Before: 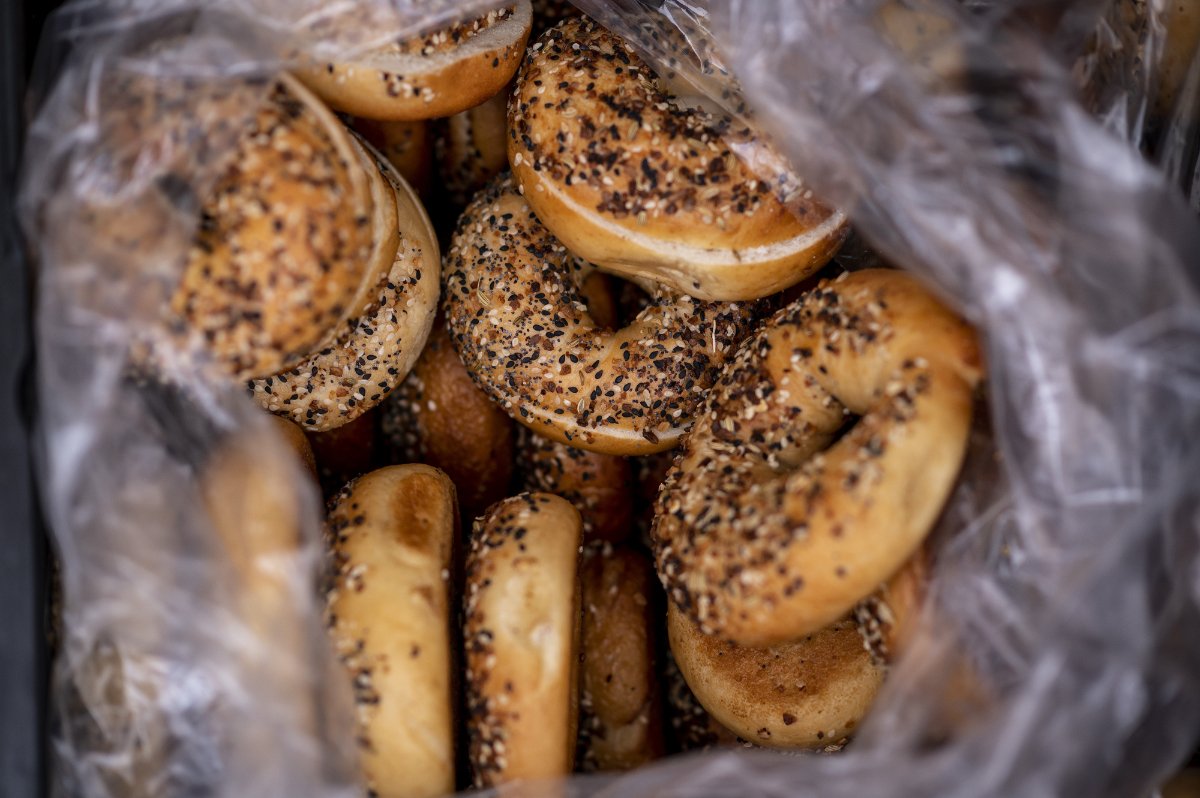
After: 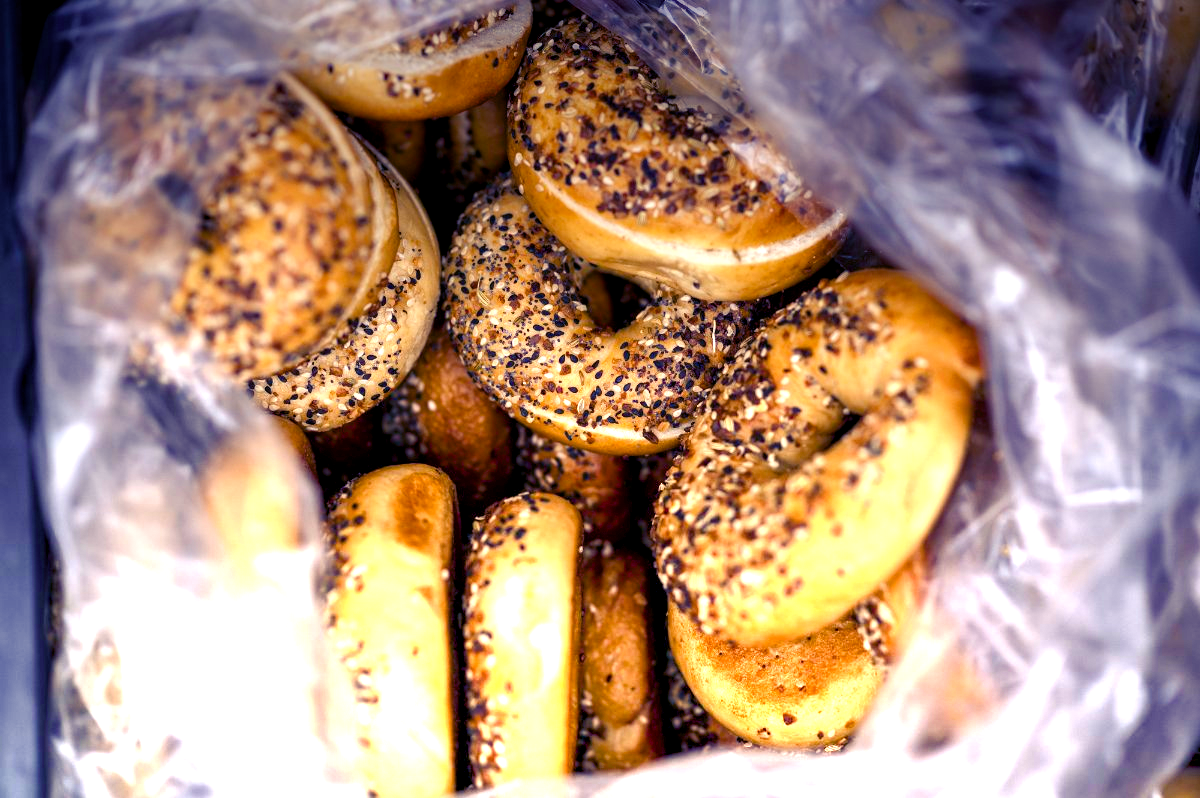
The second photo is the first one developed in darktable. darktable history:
color balance rgb: shadows lift › luminance -28.76%, shadows lift › chroma 15%, shadows lift › hue 270°, power › chroma 1%, power › hue 255°, highlights gain › luminance 7.14%, highlights gain › chroma 2%, highlights gain › hue 90°, global offset › luminance -0.29%, global offset › hue 260°, perceptual saturation grading › global saturation 20%, perceptual saturation grading › highlights -13.92%, perceptual saturation grading › shadows 50%
graduated density: density -3.9 EV
